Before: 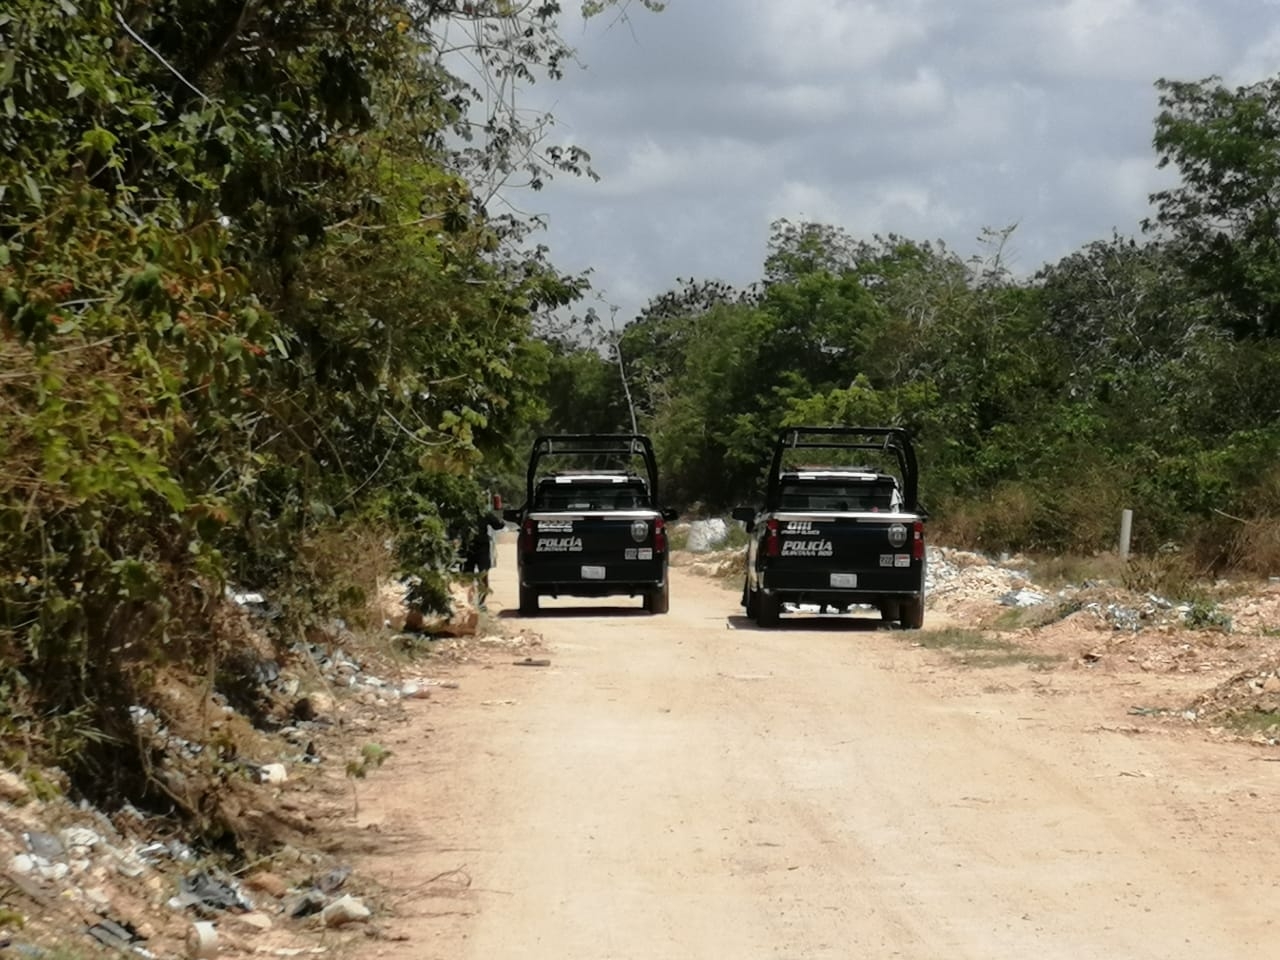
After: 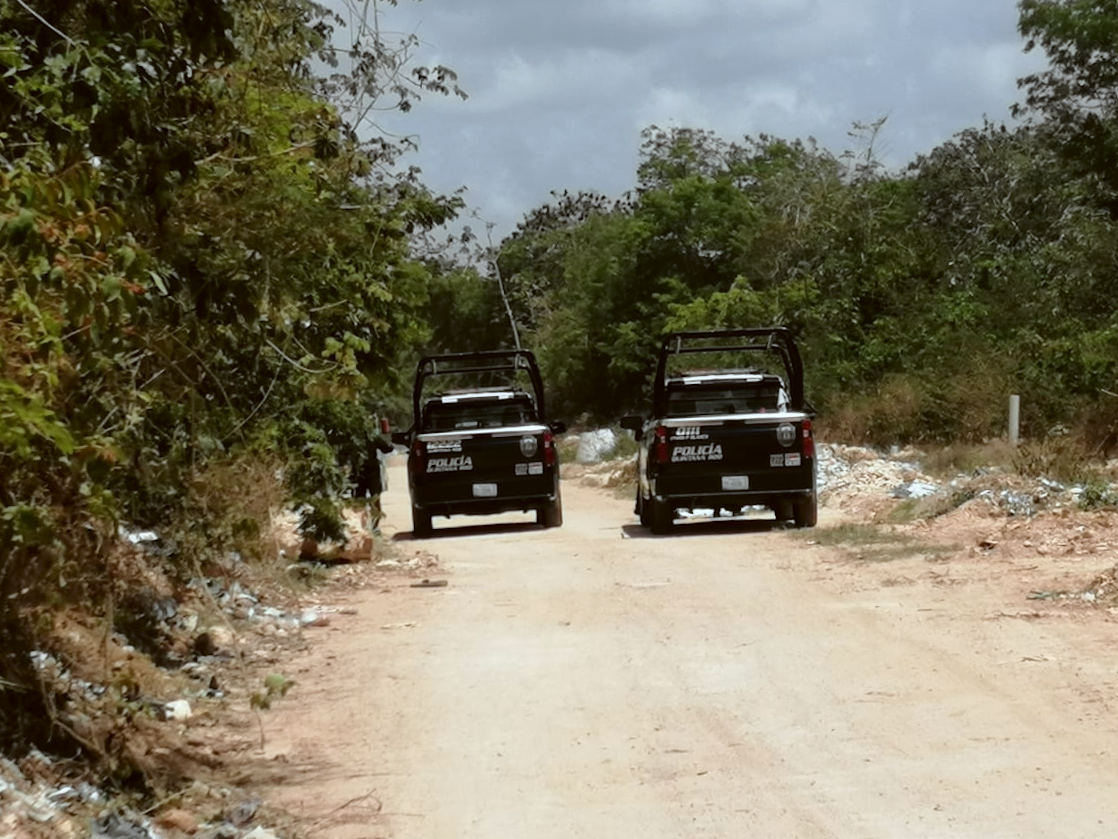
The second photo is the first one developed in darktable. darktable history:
crop and rotate: angle 3.47°, left 5.736%, top 5.675%
color correction: highlights a* -3.31, highlights b* -6.72, shadows a* 3.17, shadows b* 5.66
